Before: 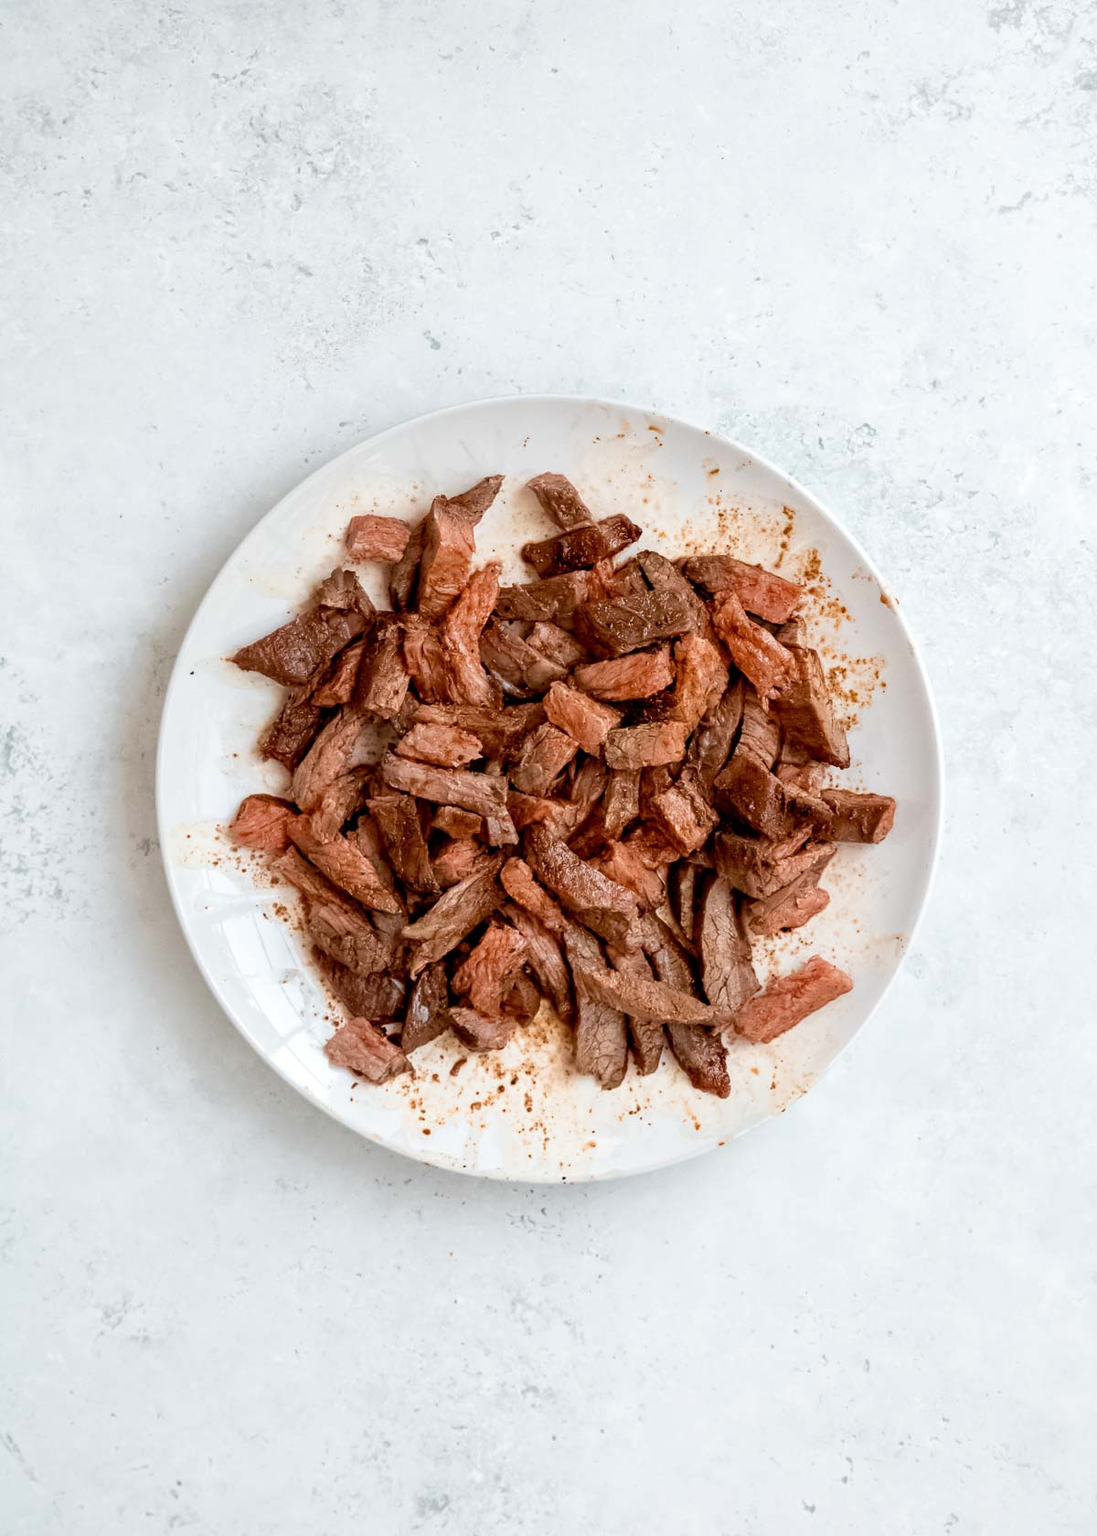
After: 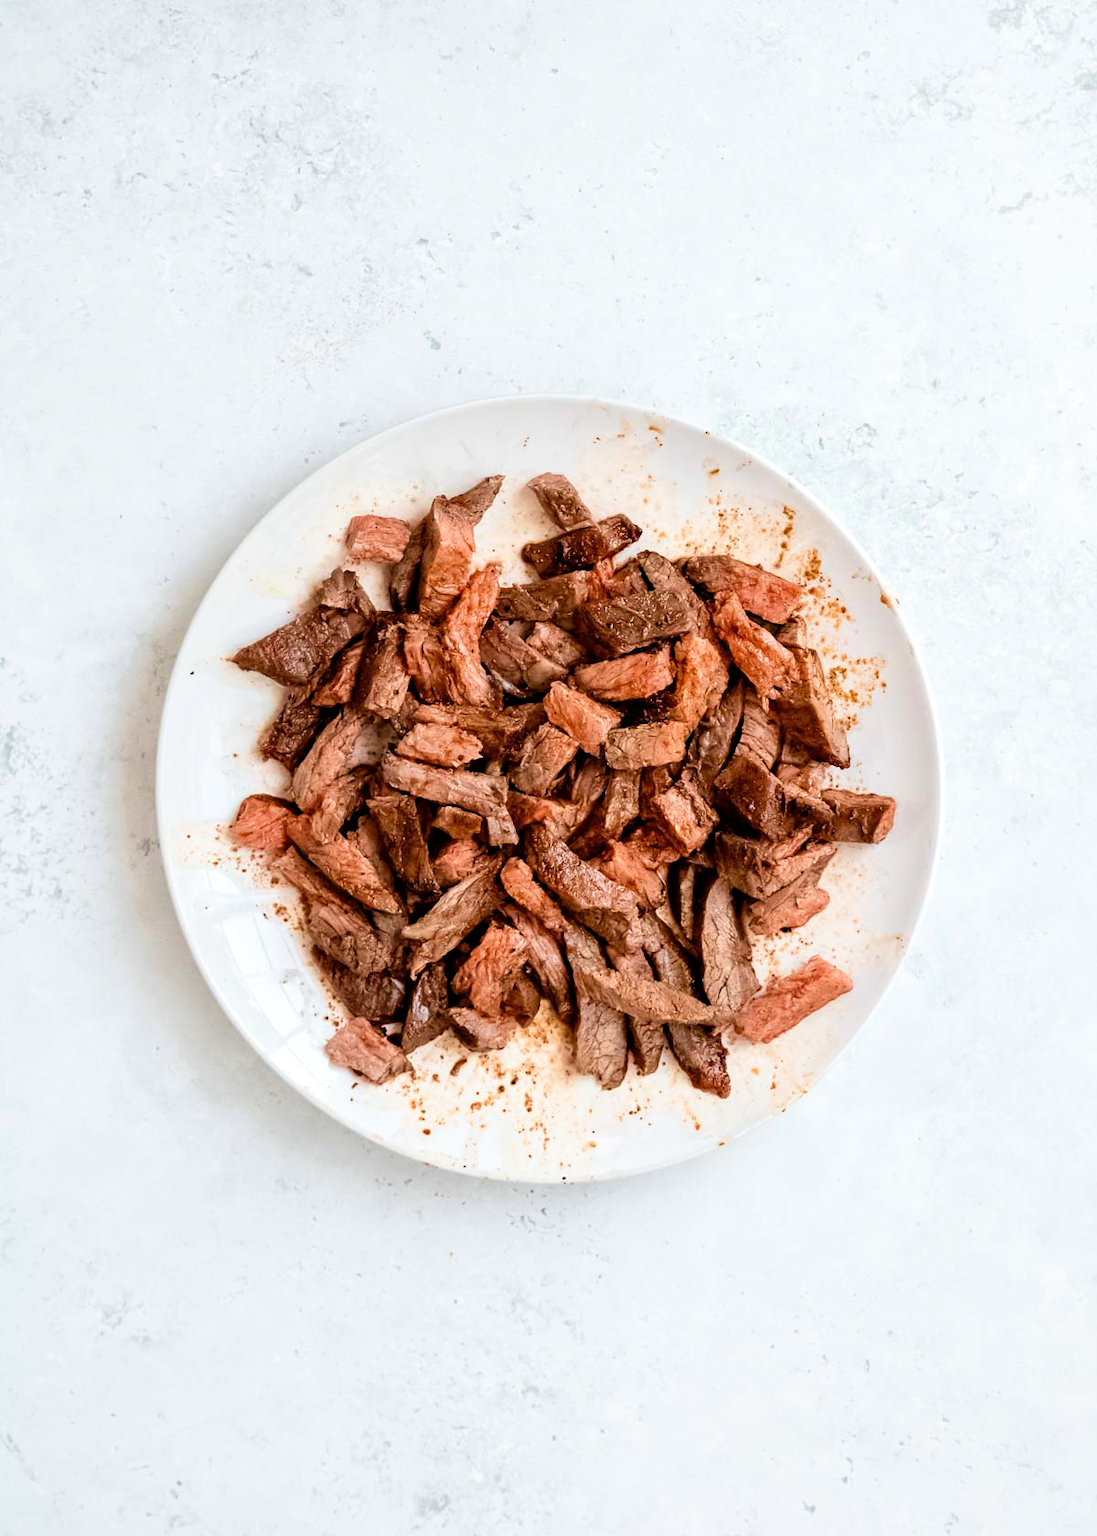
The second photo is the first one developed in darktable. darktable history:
rotate and perspective: automatic cropping original format, crop left 0, crop top 0
local contrast: mode bilateral grid, contrast 10, coarseness 25, detail 115%, midtone range 0.2
tone curve: curves: ch0 [(0, 0) (0.004, 0.001) (0.133, 0.112) (0.325, 0.362) (0.832, 0.893) (1, 1)], color space Lab, linked channels, preserve colors none
